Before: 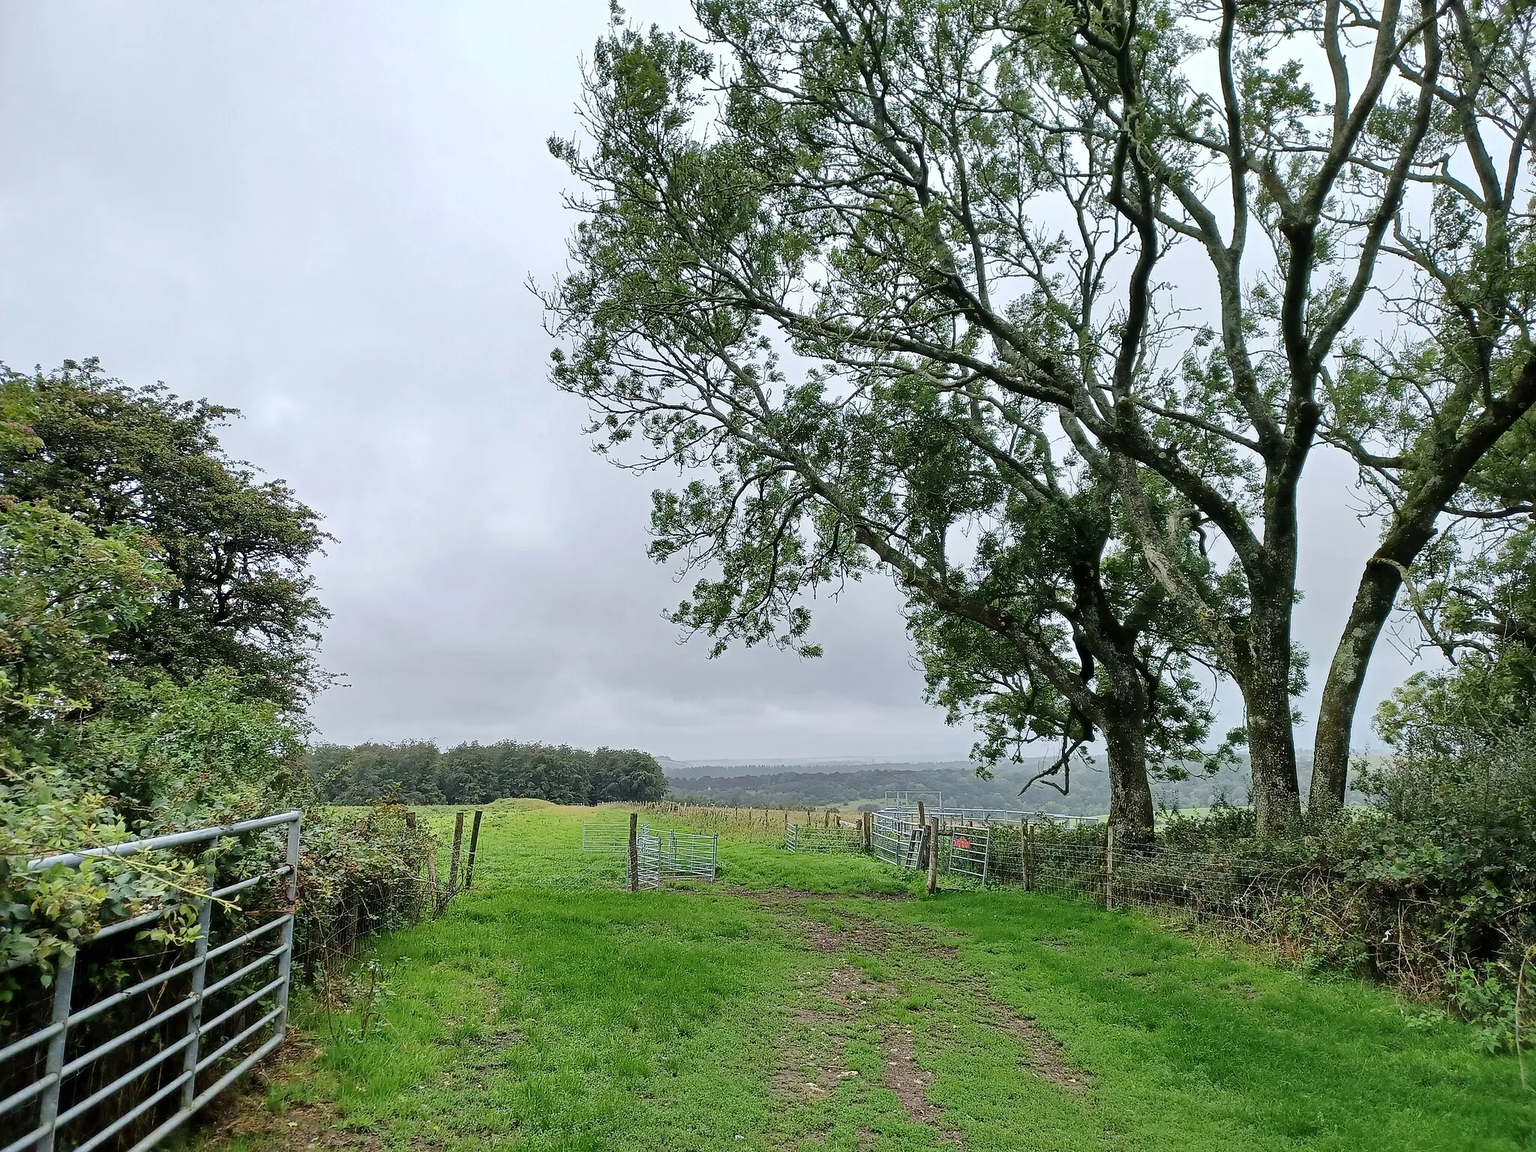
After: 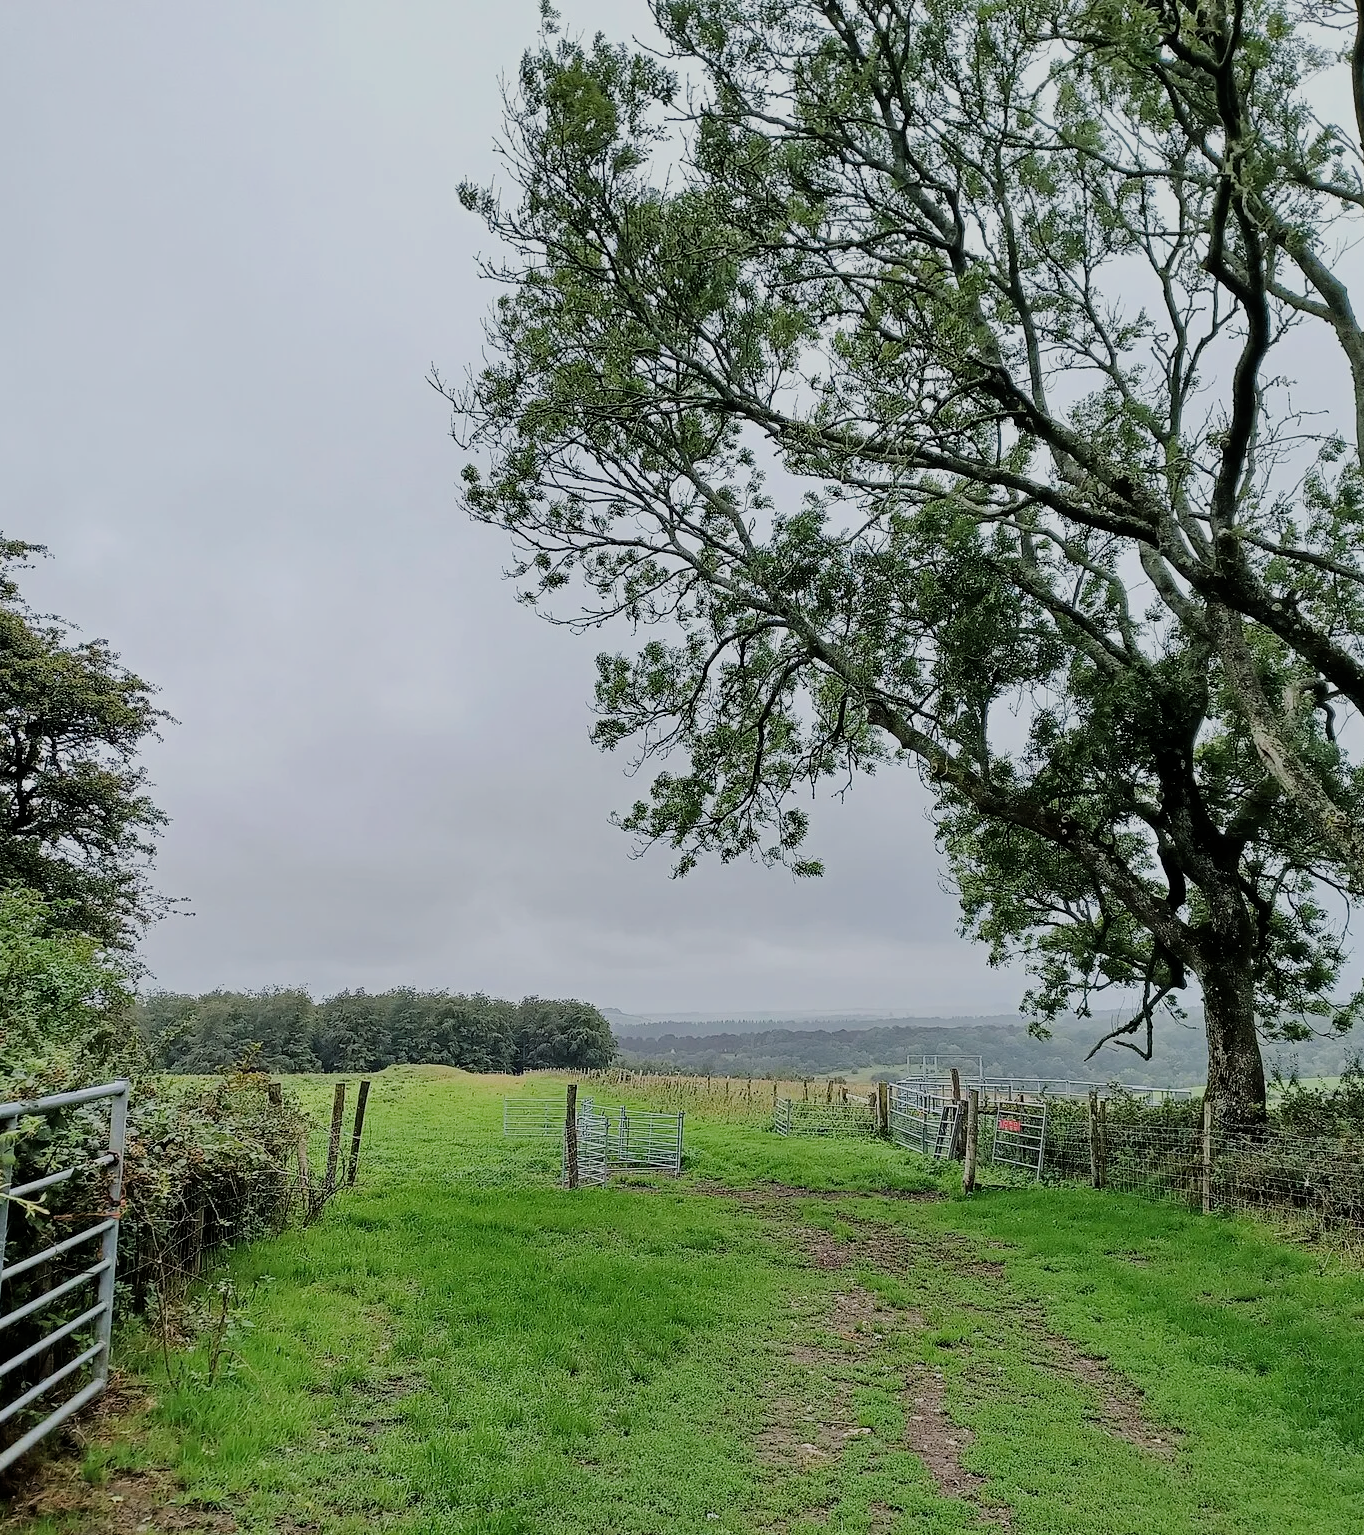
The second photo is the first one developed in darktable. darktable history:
crop and rotate: left 13.342%, right 20.024%
filmic rgb: black relative exposure -7.65 EV, white relative exposure 4.56 EV, hardness 3.61, contrast 0.992
